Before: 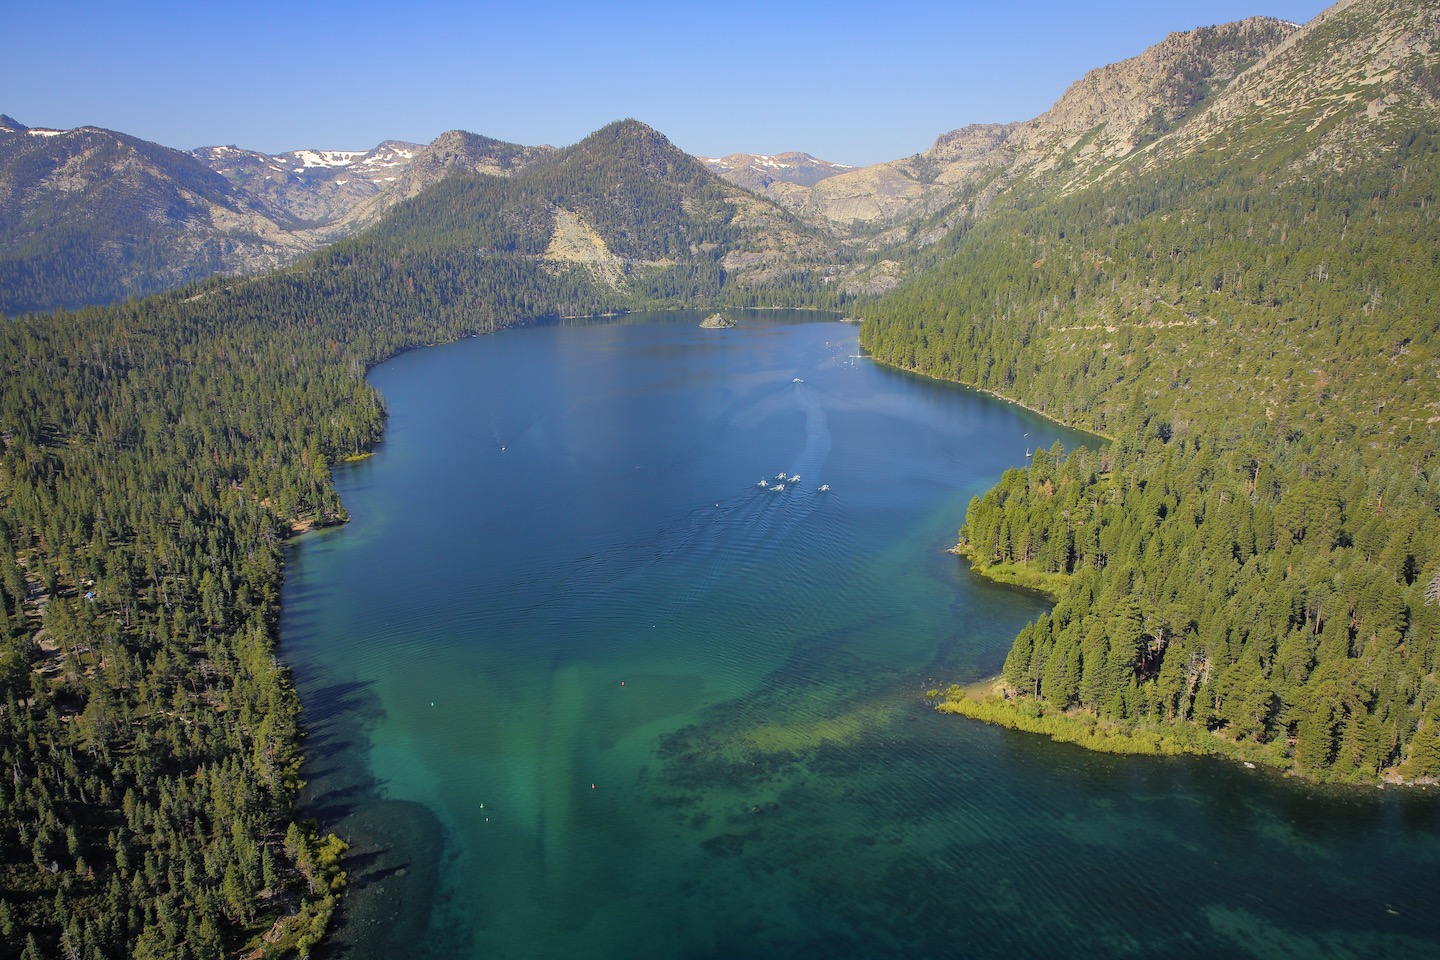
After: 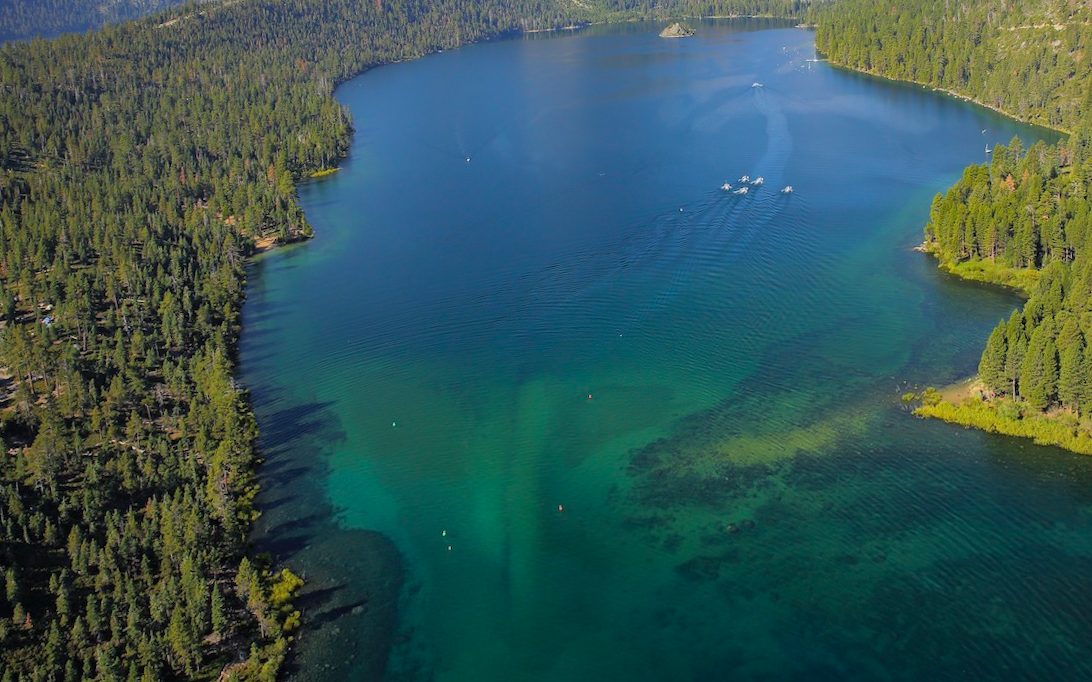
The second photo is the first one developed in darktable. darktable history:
crop: top 26.531%, right 17.959%
rotate and perspective: rotation -1.68°, lens shift (vertical) -0.146, crop left 0.049, crop right 0.912, crop top 0.032, crop bottom 0.96
